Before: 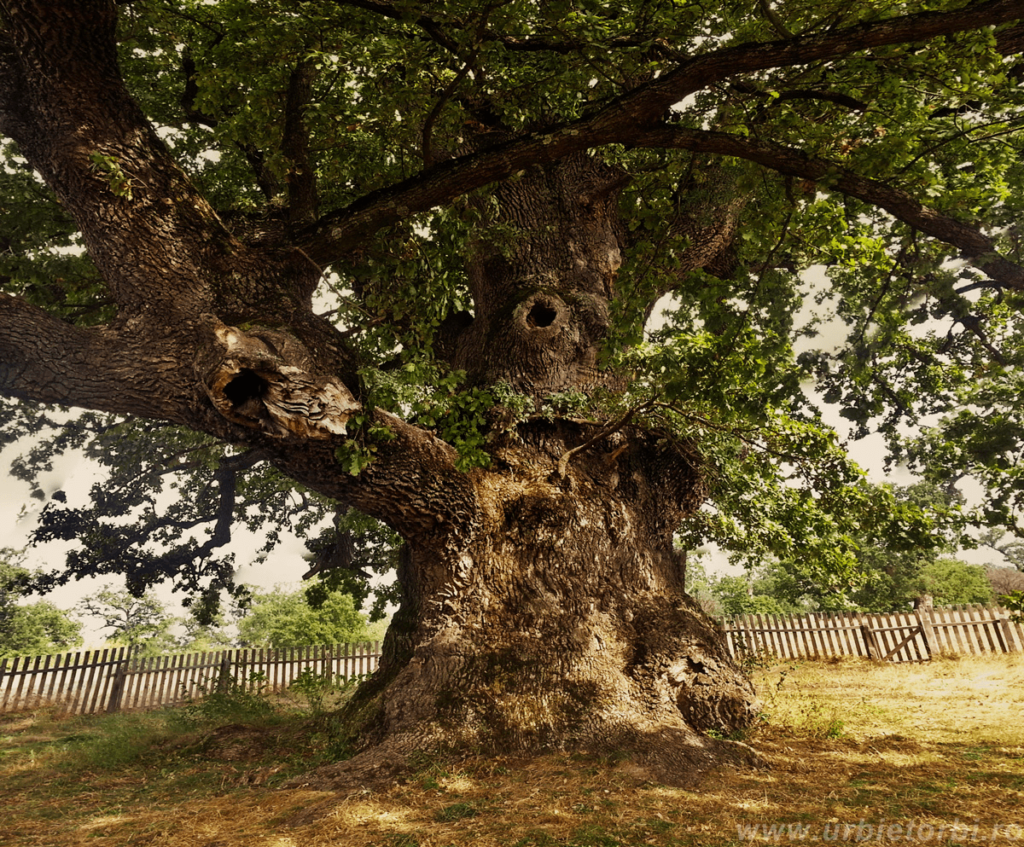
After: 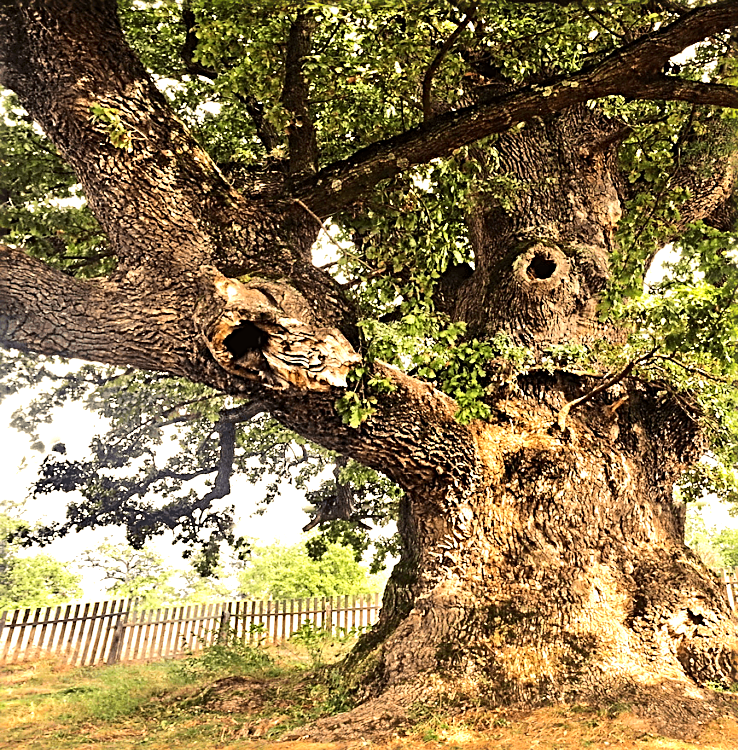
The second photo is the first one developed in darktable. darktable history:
tone equalizer: -7 EV 0.142 EV, -6 EV 0.568 EV, -5 EV 1.12 EV, -4 EV 1.32 EV, -3 EV 1.16 EV, -2 EV 0.6 EV, -1 EV 0.166 EV, edges refinement/feathering 500, mask exposure compensation -1.57 EV, preserve details no
sharpen: radius 2.539, amount 0.652
exposure: exposure 1.266 EV, compensate exposure bias true, compensate highlight preservation false
crop: top 5.76%, right 27.848%, bottom 5.63%
